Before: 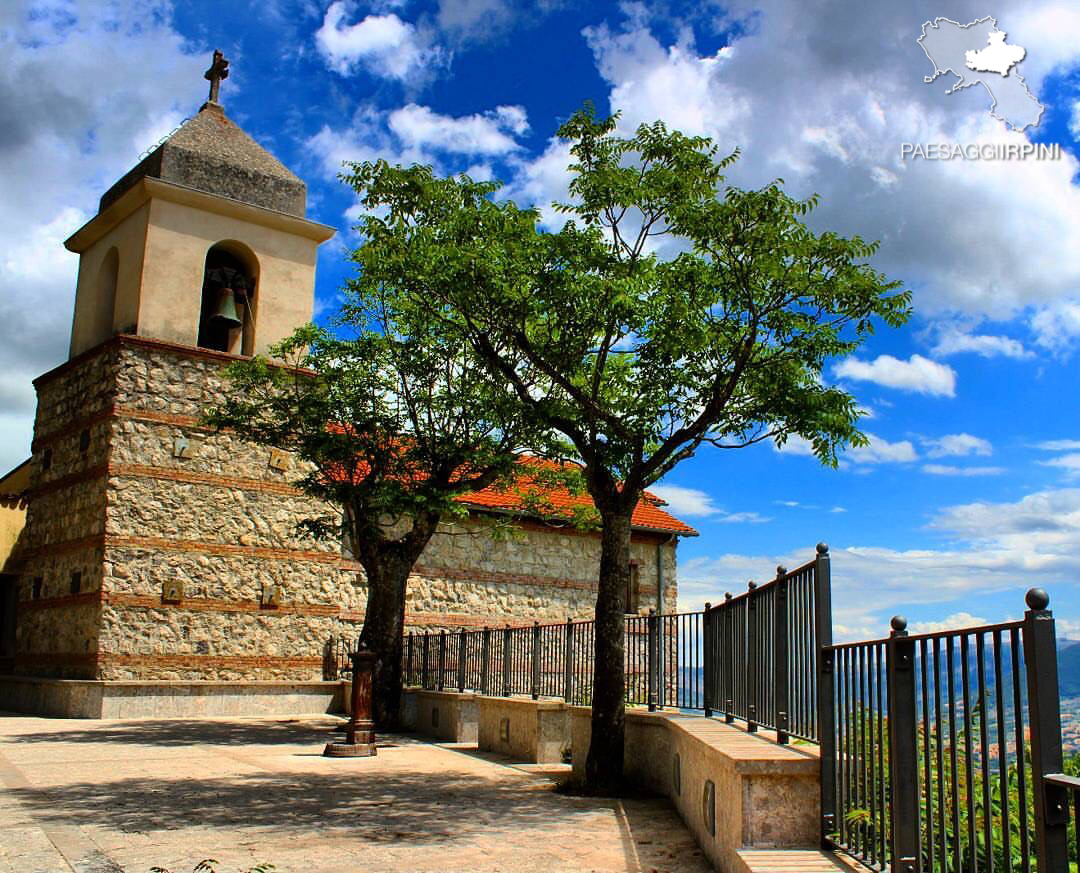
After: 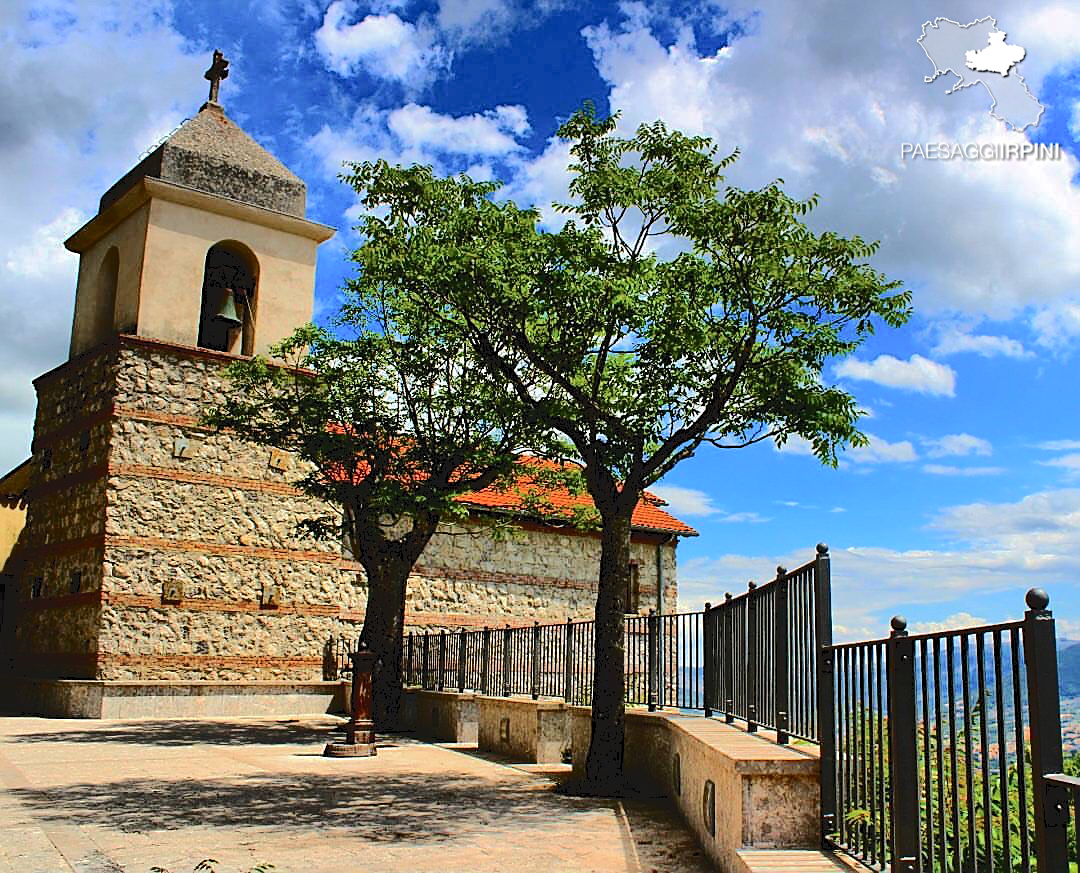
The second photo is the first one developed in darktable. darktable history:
tone equalizer: edges refinement/feathering 500, mask exposure compensation -1.57 EV, preserve details no
tone curve: curves: ch0 [(0, 0) (0.003, 0.089) (0.011, 0.089) (0.025, 0.088) (0.044, 0.089) (0.069, 0.094) (0.1, 0.108) (0.136, 0.119) (0.177, 0.147) (0.224, 0.204) (0.277, 0.28) (0.335, 0.389) (0.399, 0.486) (0.468, 0.588) (0.543, 0.647) (0.623, 0.705) (0.709, 0.759) (0.801, 0.815) (0.898, 0.873) (1, 1)], color space Lab, independent channels, preserve colors none
sharpen: on, module defaults
